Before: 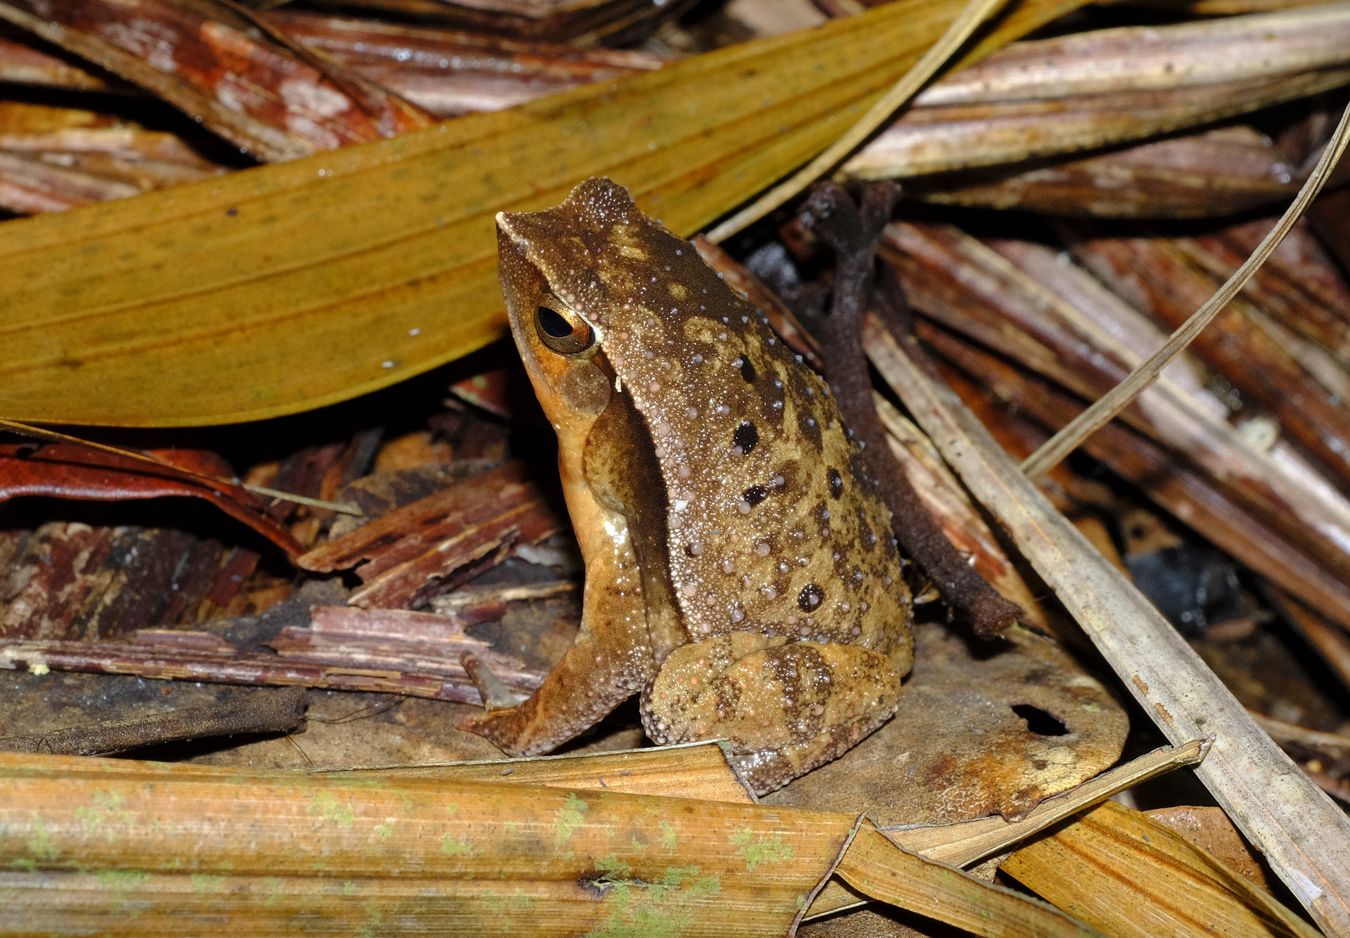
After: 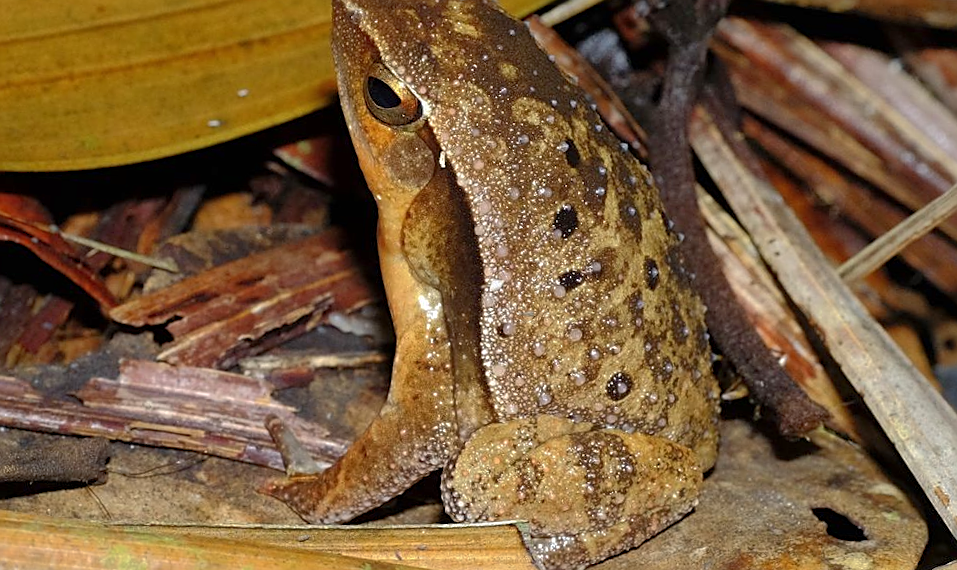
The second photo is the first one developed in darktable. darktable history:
contrast brightness saturation: contrast 0.074
crop and rotate: angle -4.08°, left 9.832%, top 21.009%, right 12.156%, bottom 12.078%
sharpen: on, module defaults
shadows and highlights: on, module defaults
